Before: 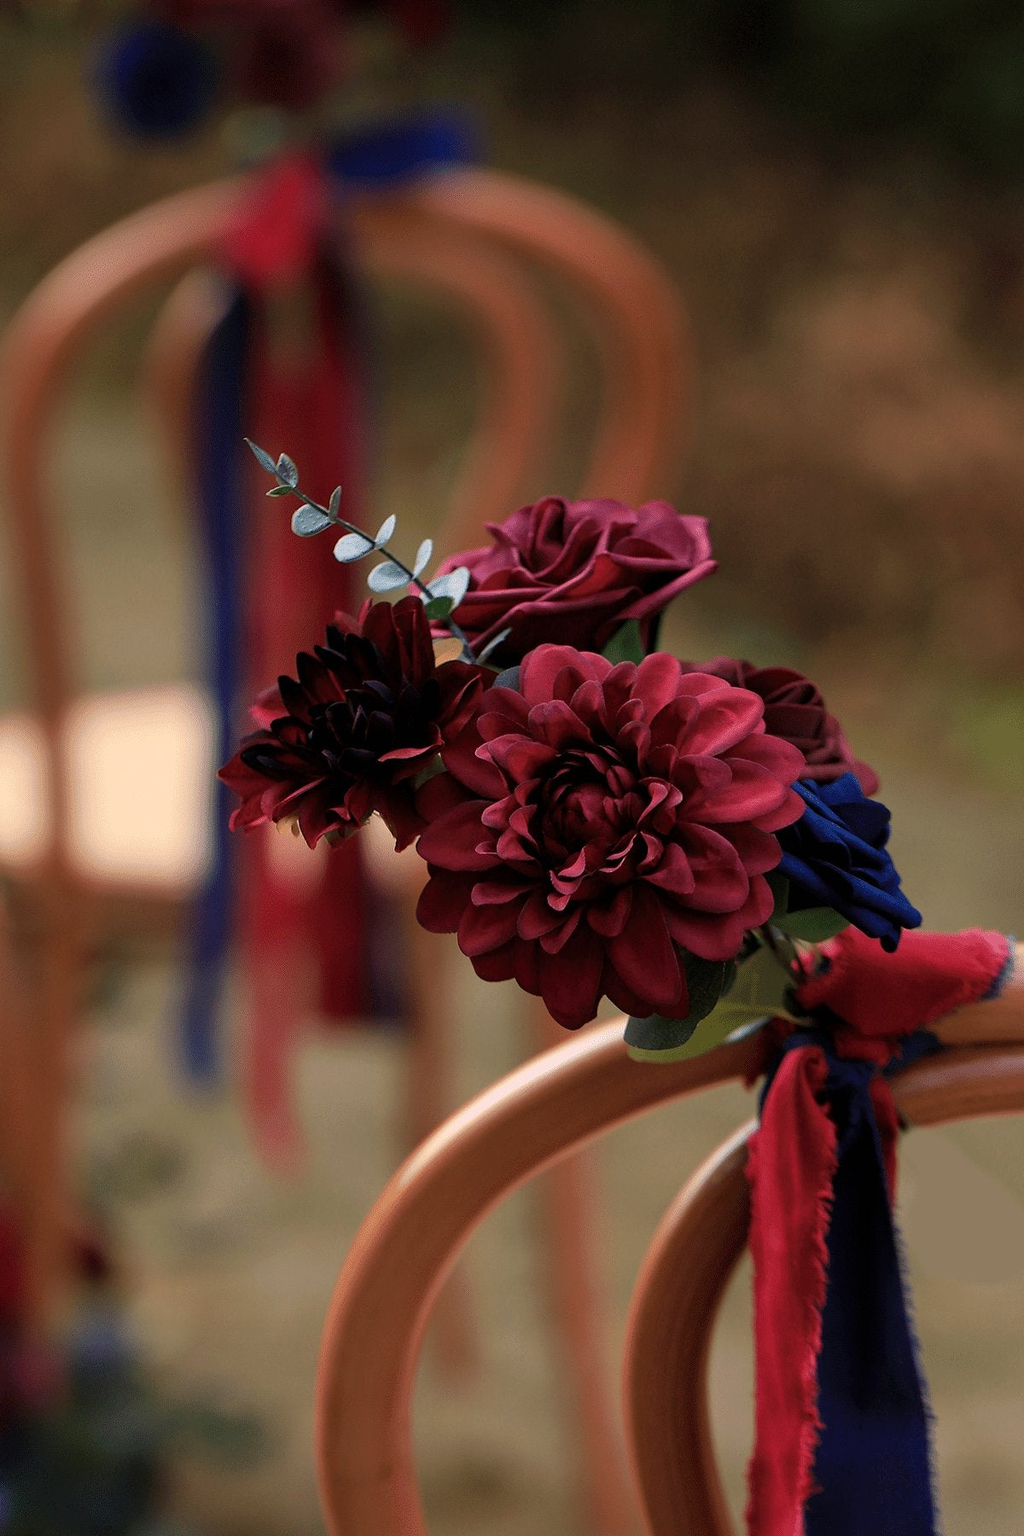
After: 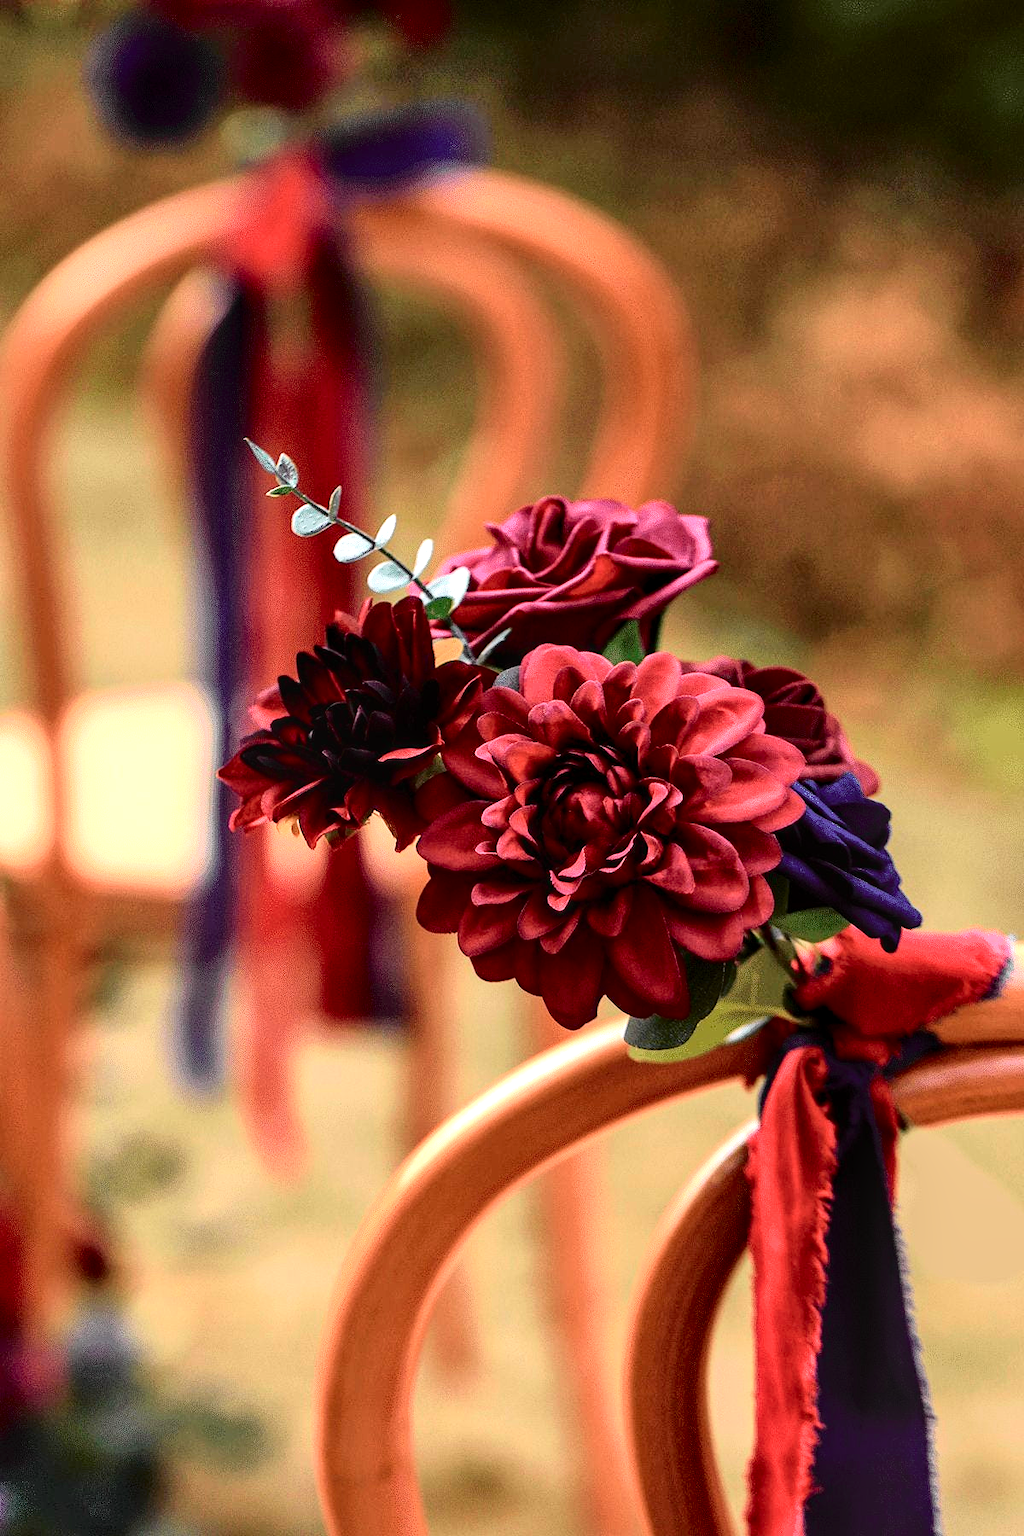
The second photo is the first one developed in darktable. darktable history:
tone curve: curves: ch0 [(0, 0.014) (0.17, 0.099) (0.398, 0.423) (0.725, 0.828) (0.872, 0.918) (1, 0.981)]; ch1 [(0, 0) (0.402, 0.36) (0.489, 0.491) (0.5, 0.503) (0.515, 0.52) (0.545, 0.572) (0.615, 0.662) (0.701, 0.725) (1, 1)]; ch2 [(0, 0) (0.42, 0.458) (0.485, 0.499) (0.503, 0.503) (0.531, 0.542) (0.561, 0.594) (0.644, 0.694) (0.717, 0.753) (1, 0.991)], color space Lab, independent channels, preserve colors none
exposure: black level correction 0, exposure 1.199 EV, compensate highlight preservation false
local contrast: detail 130%
shadows and highlights: shadows 37.3, highlights -28.01, soften with gaussian
